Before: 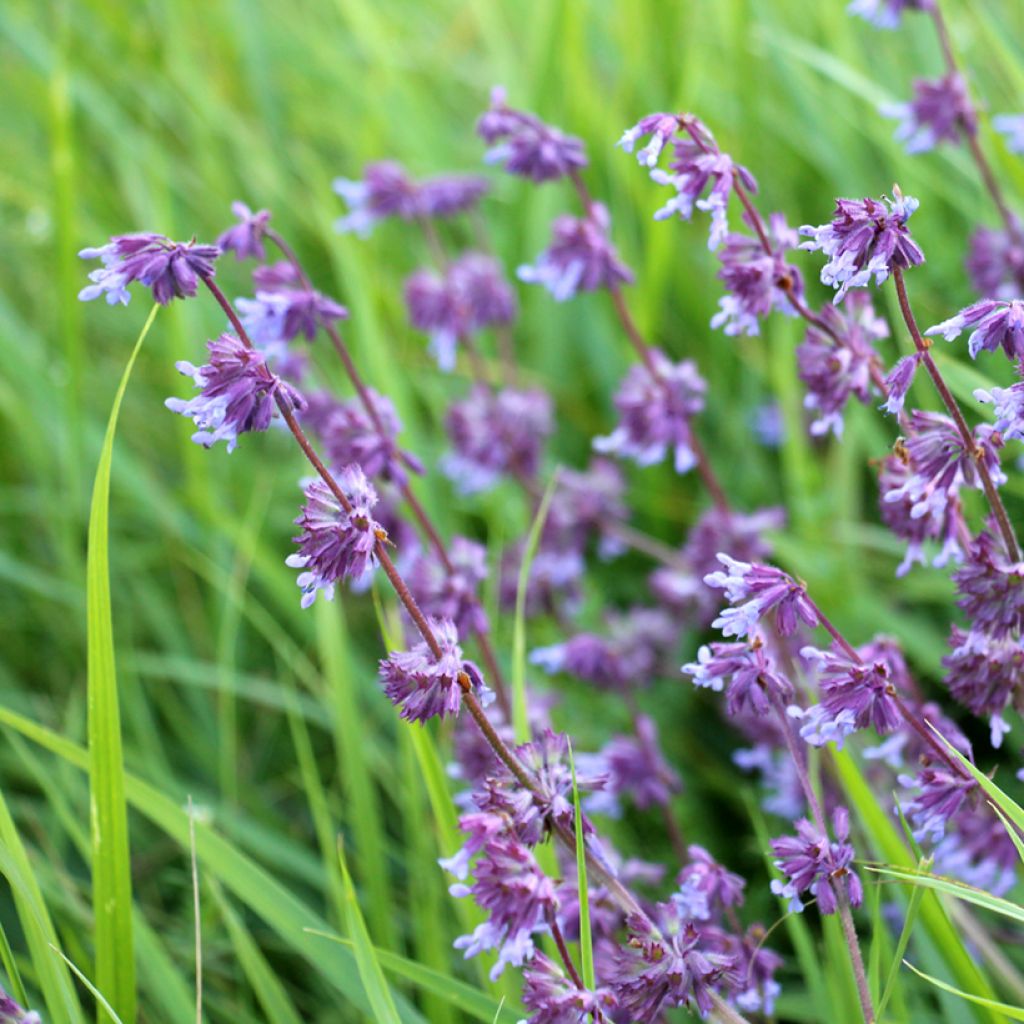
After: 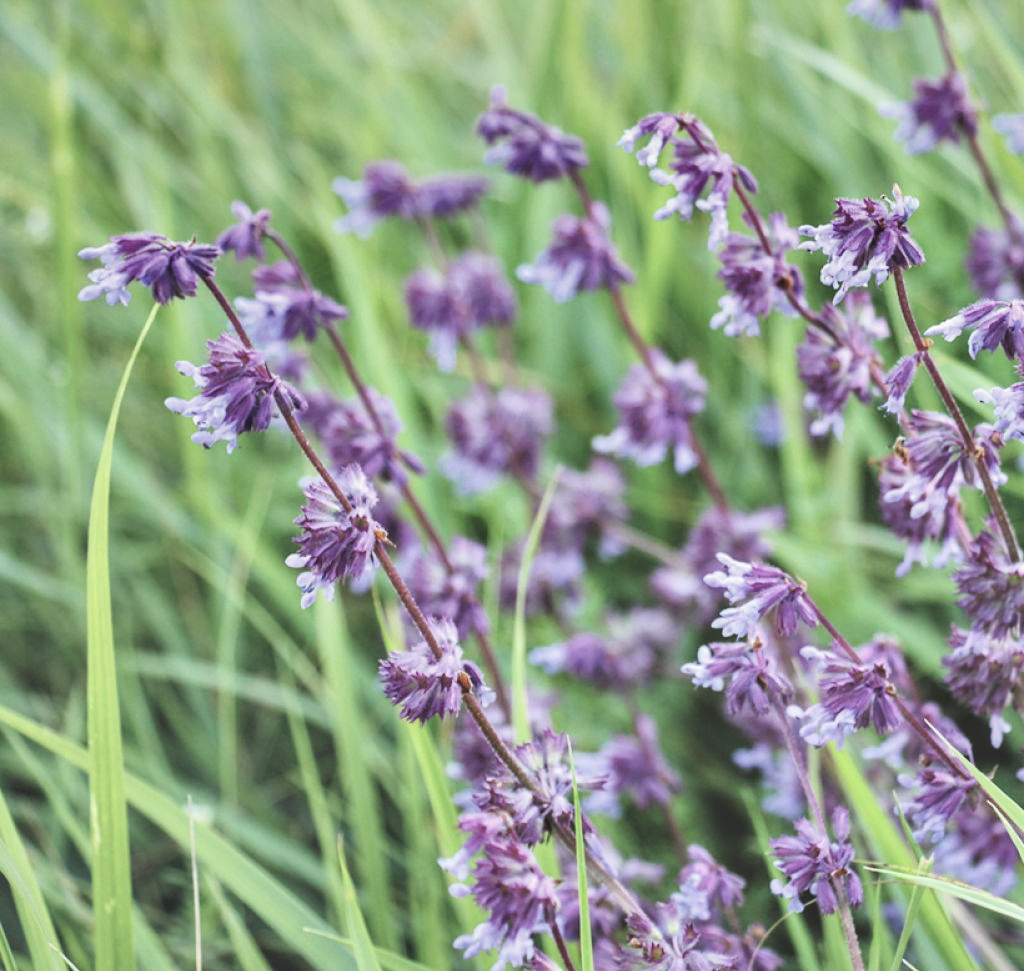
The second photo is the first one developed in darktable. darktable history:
local contrast: on, module defaults
crop and rotate: top 0.006%, bottom 5.14%
exposure: black level correction -0.07, exposure 0.502 EV, compensate exposure bias true, compensate highlight preservation false
contrast equalizer: y [[0.6 ×6], [0.55 ×6], [0 ×6], [0 ×6], [0 ×6]]
color correction: highlights b* 0.065, saturation 0.784
filmic rgb: black relative exposure -7.65 EV, white relative exposure 4.56 EV, hardness 3.61, contrast 1.062
shadows and highlights: shadows color adjustment 99.17%, highlights color adjustment 0.017%, low approximation 0.01, soften with gaussian
